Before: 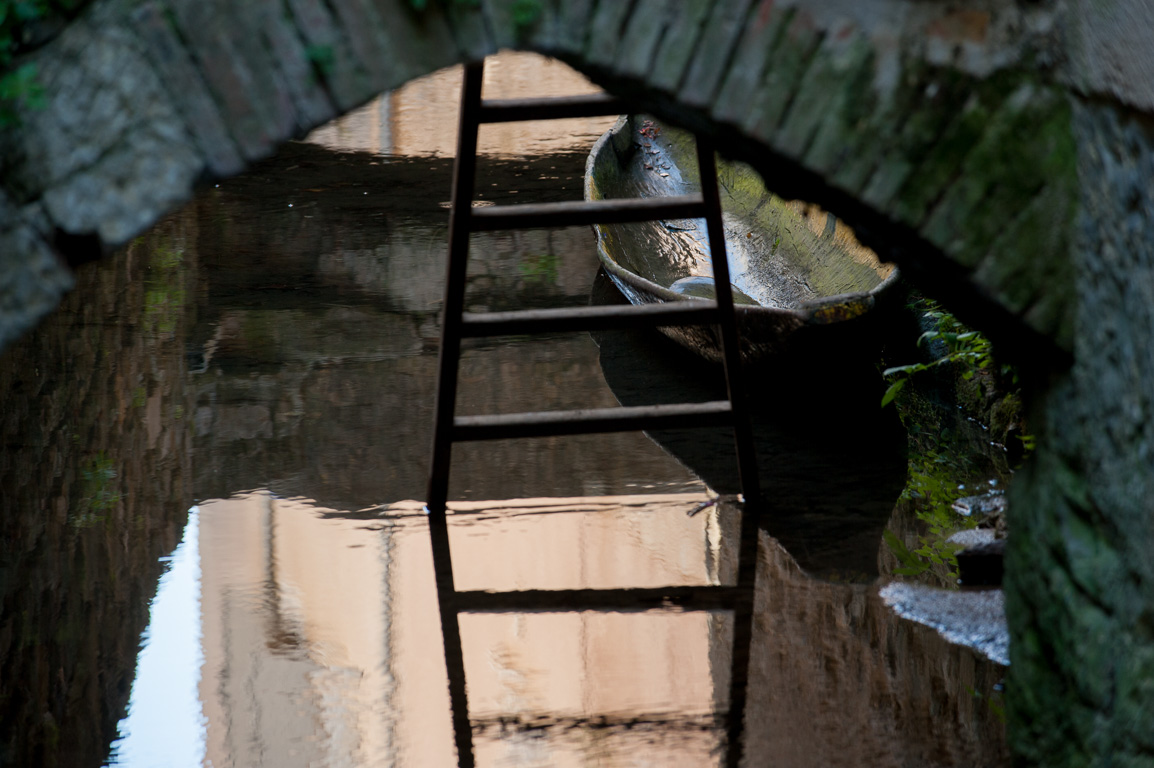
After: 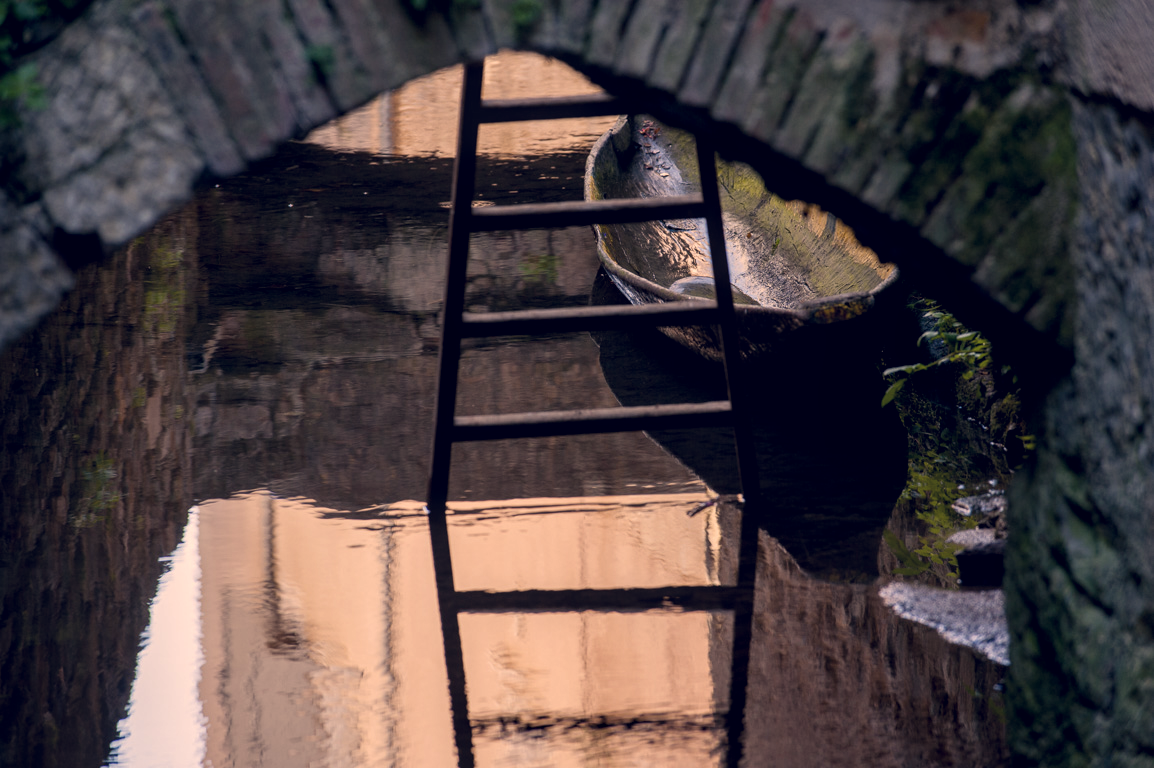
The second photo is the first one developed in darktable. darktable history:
color balance rgb: shadows lift › hue 86.9°, perceptual saturation grading › global saturation 24.927%
local contrast: on, module defaults
color correction: highlights a* 20.16, highlights b* 26.93, shadows a* 3.31, shadows b* -17.64, saturation 0.72
